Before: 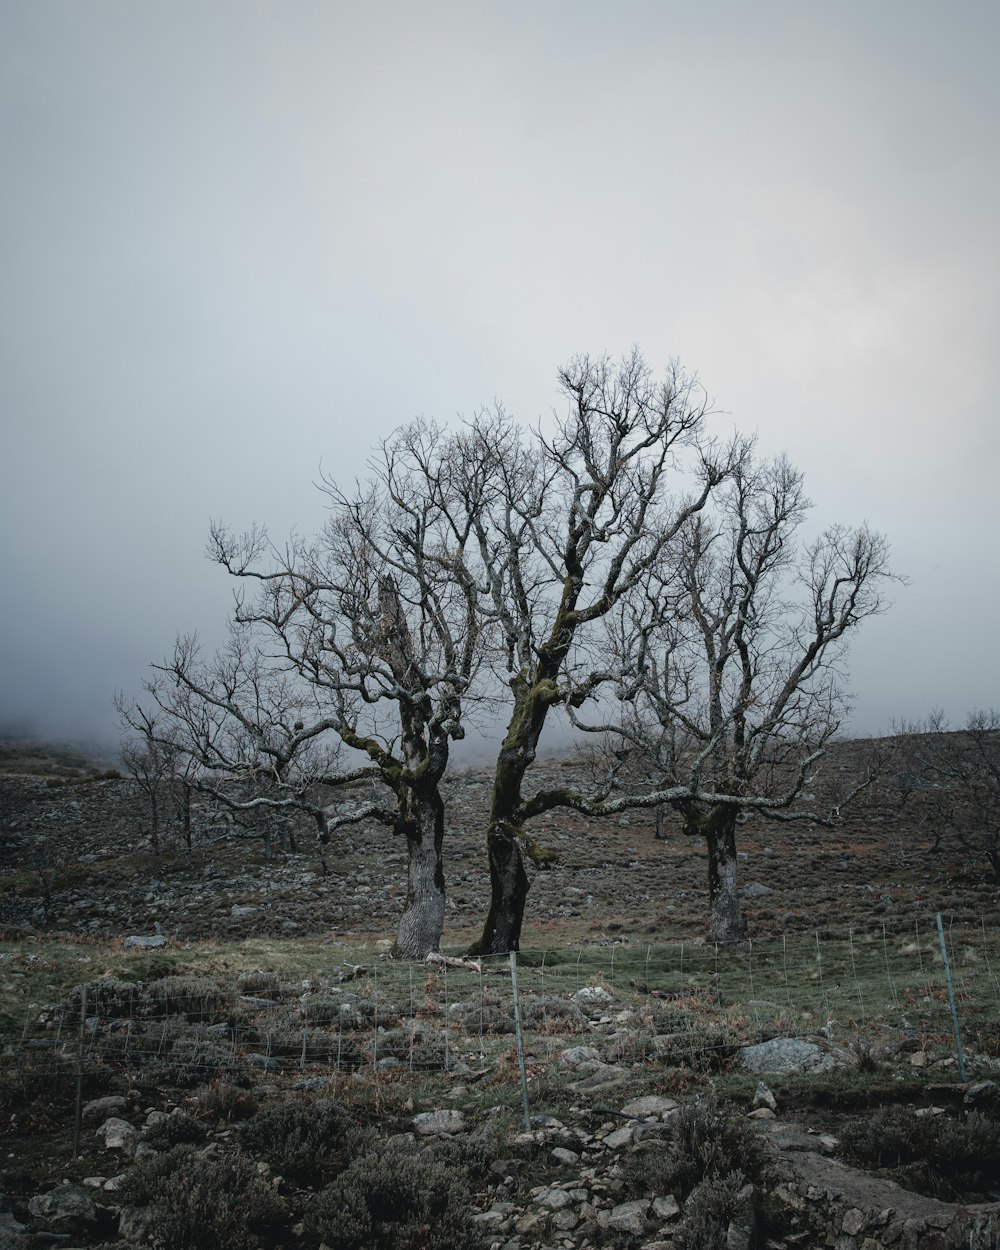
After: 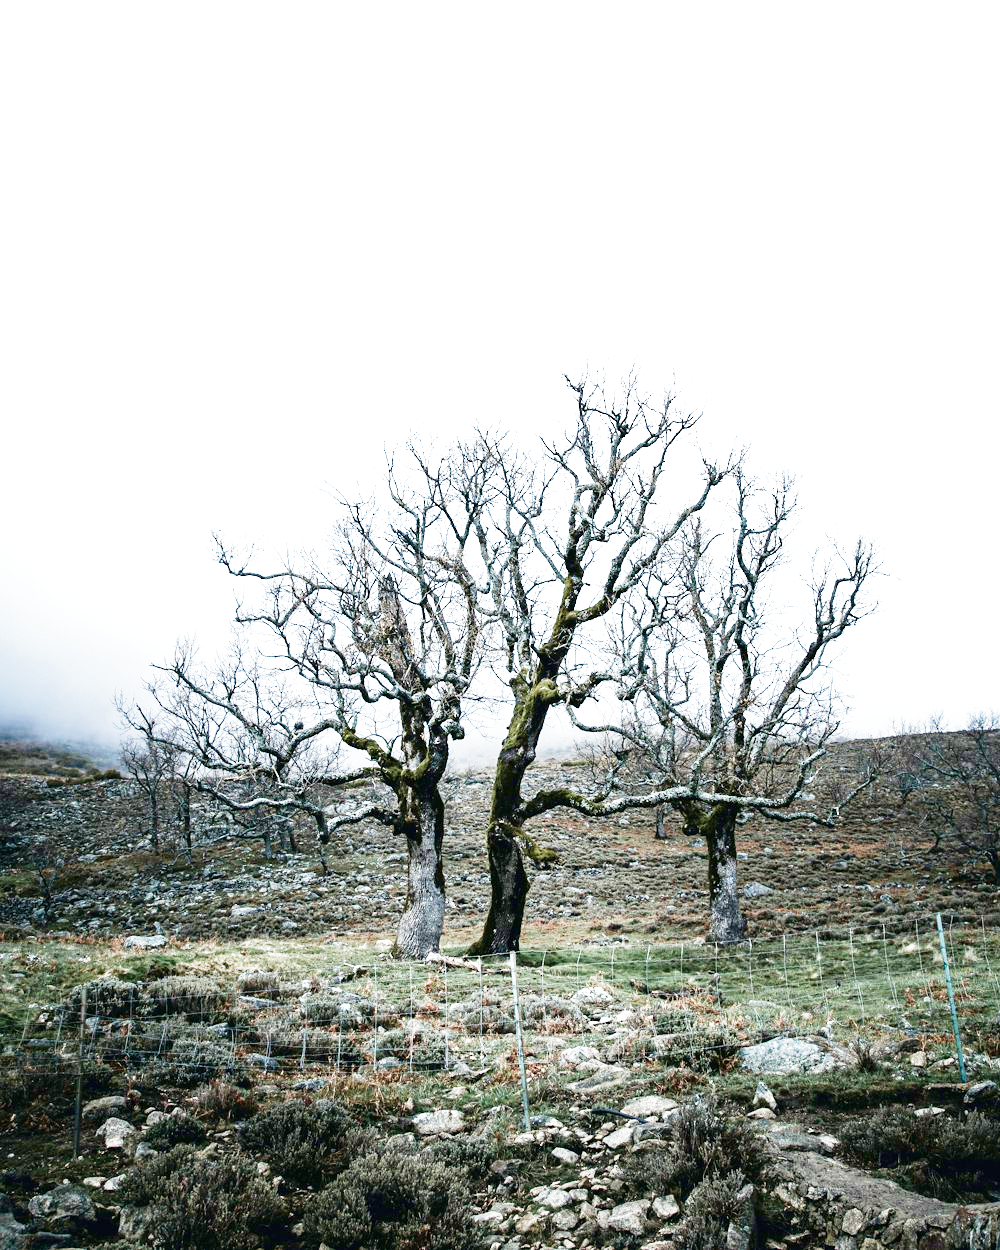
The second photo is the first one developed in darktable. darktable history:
velvia: on, module defaults
contrast brightness saturation: contrast 0.07, brightness -0.14, saturation 0.11
exposure: black level correction 0.001, exposure 1.84 EV, compensate highlight preservation false
filmic rgb: middle gray luminance 12.74%, black relative exposure -10.13 EV, white relative exposure 3.47 EV, threshold 6 EV, target black luminance 0%, hardness 5.74, latitude 44.69%, contrast 1.221, highlights saturation mix 5%, shadows ↔ highlights balance 26.78%, add noise in highlights 0, preserve chrominance no, color science v3 (2019), use custom middle-gray values true, iterations of high-quality reconstruction 0, contrast in highlights soft, enable highlight reconstruction true
